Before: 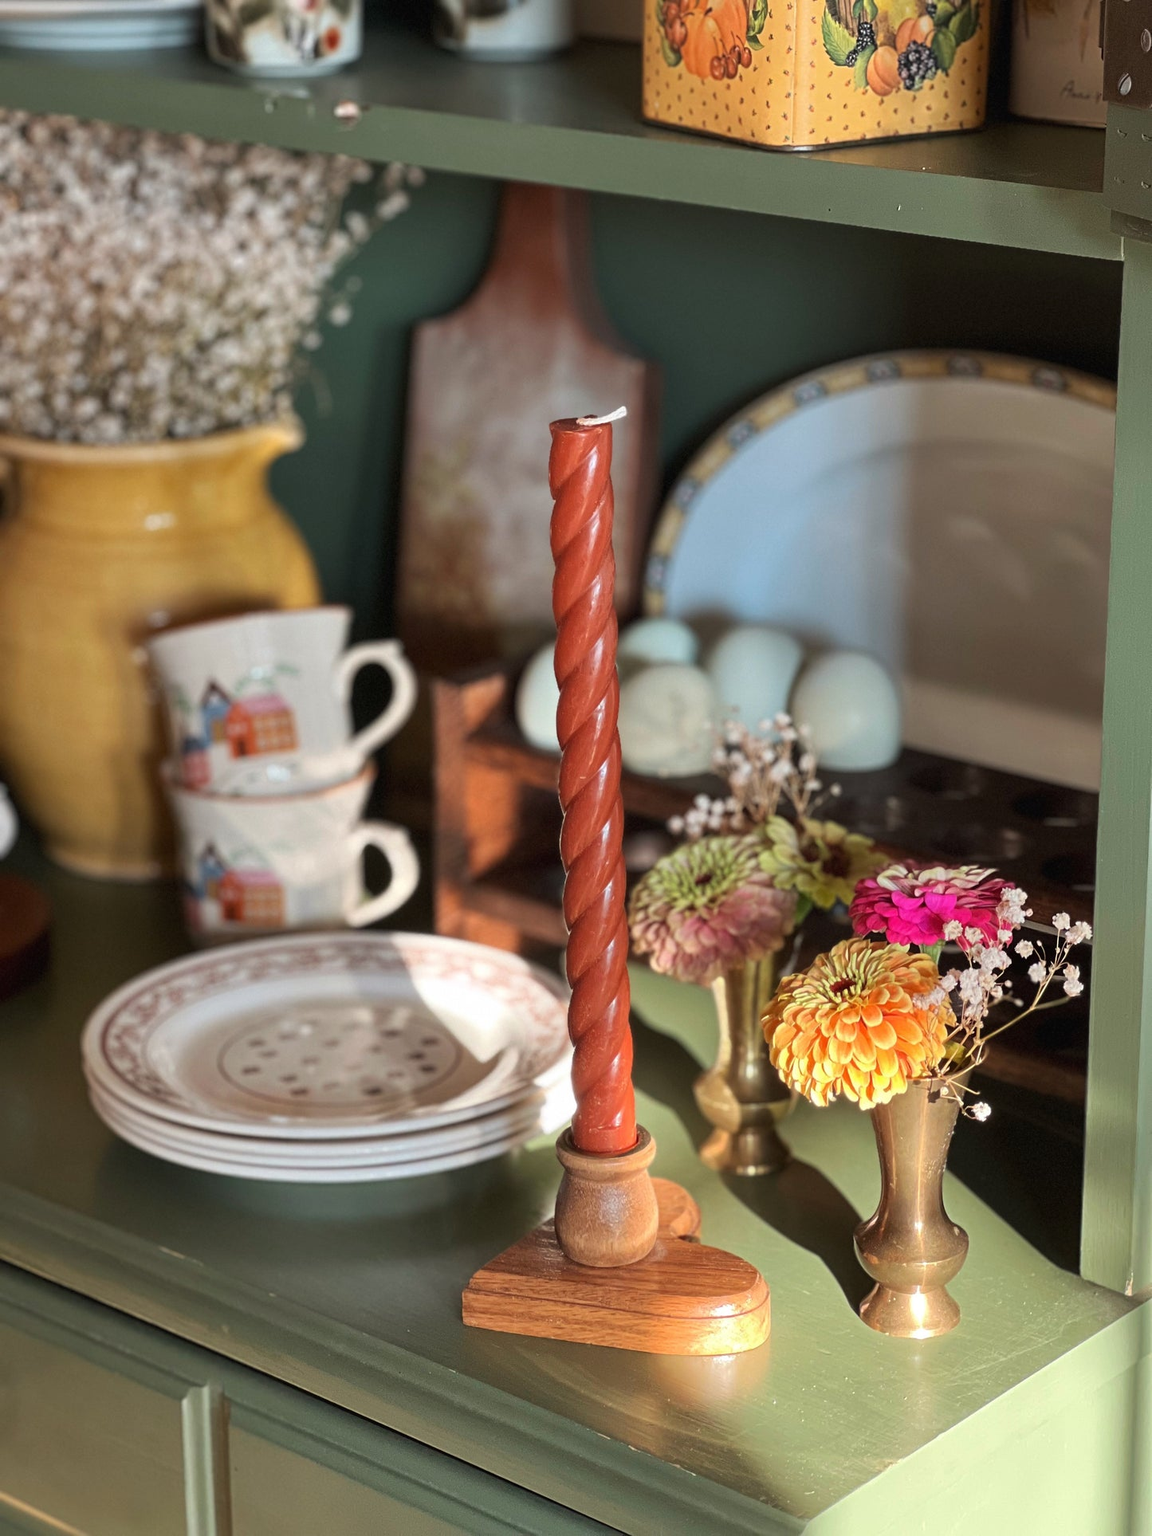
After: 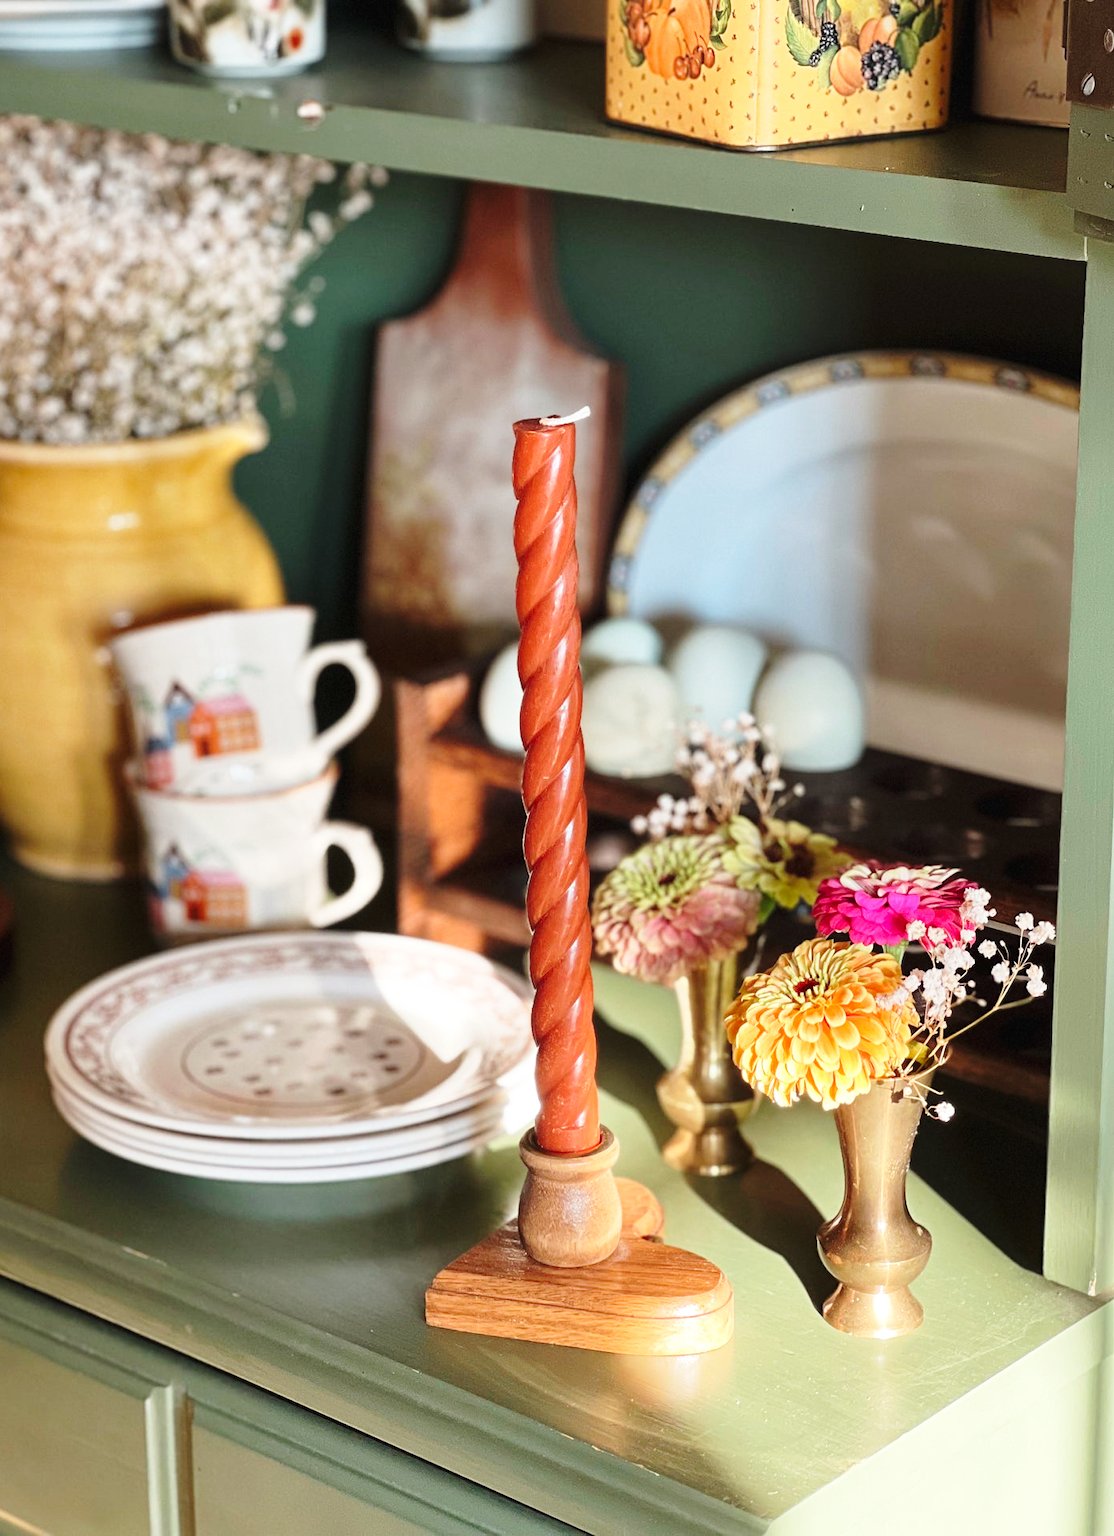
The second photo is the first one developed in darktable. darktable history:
crop and rotate: left 3.238%
base curve: curves: ch0 [(0, 0) (0.028, 0.03) (0.121, 0.232) (0.46, 0.748) (0.859, 0.968) (1, 1)], preserve colors none
